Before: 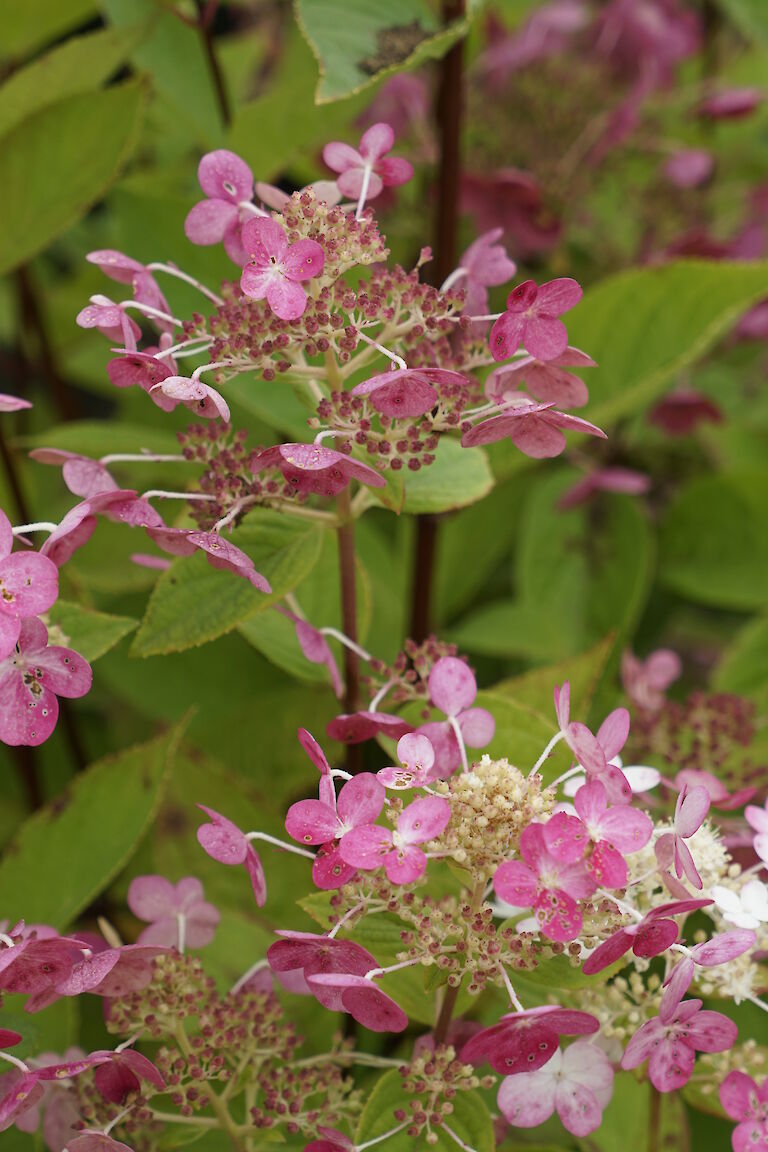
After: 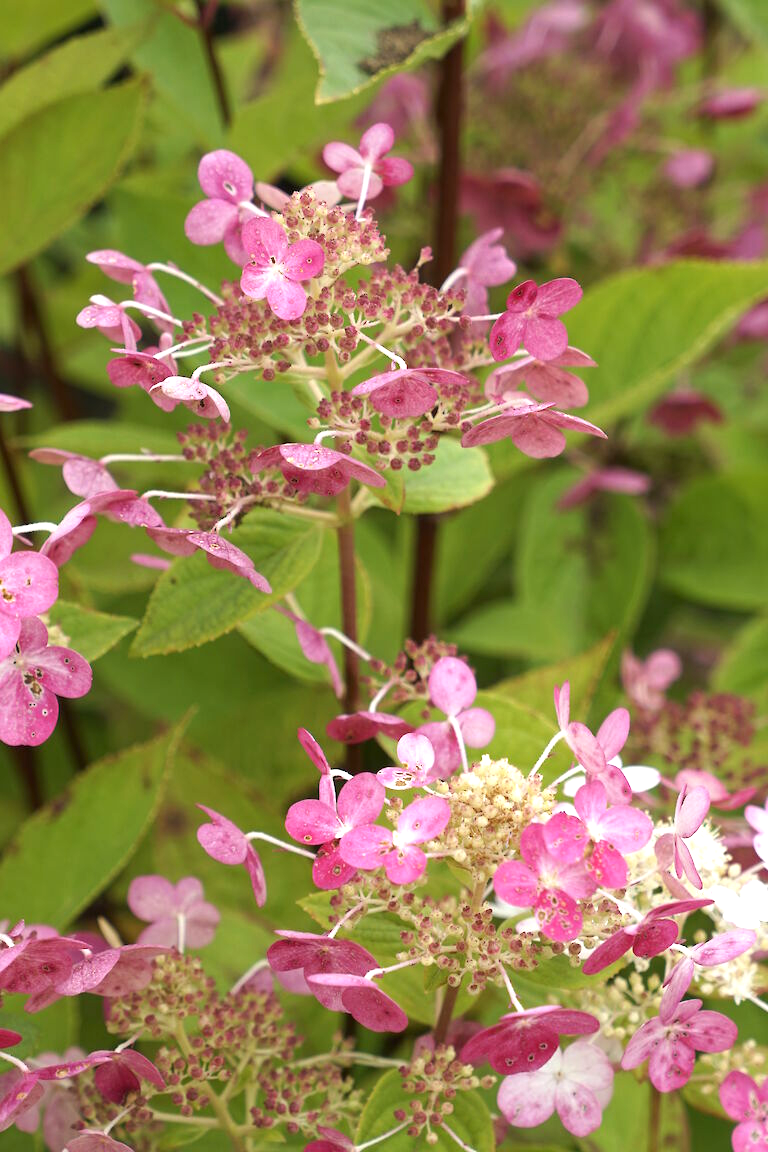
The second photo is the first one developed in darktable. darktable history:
exposure: exposure 0.754 EV, compensate highlight preservation false
